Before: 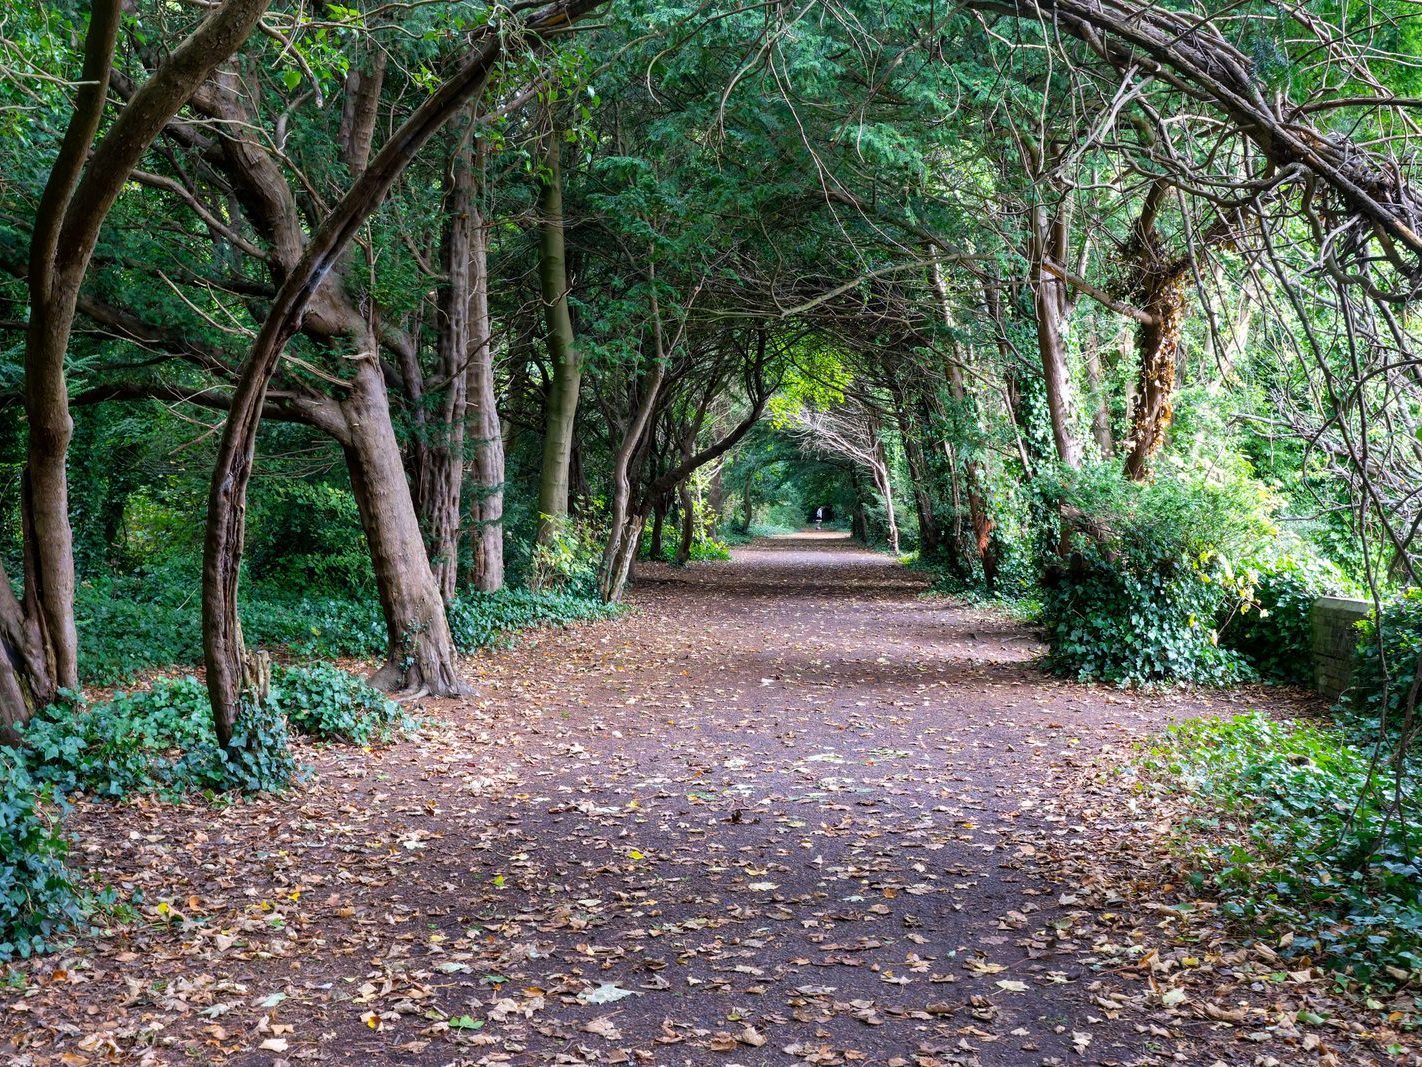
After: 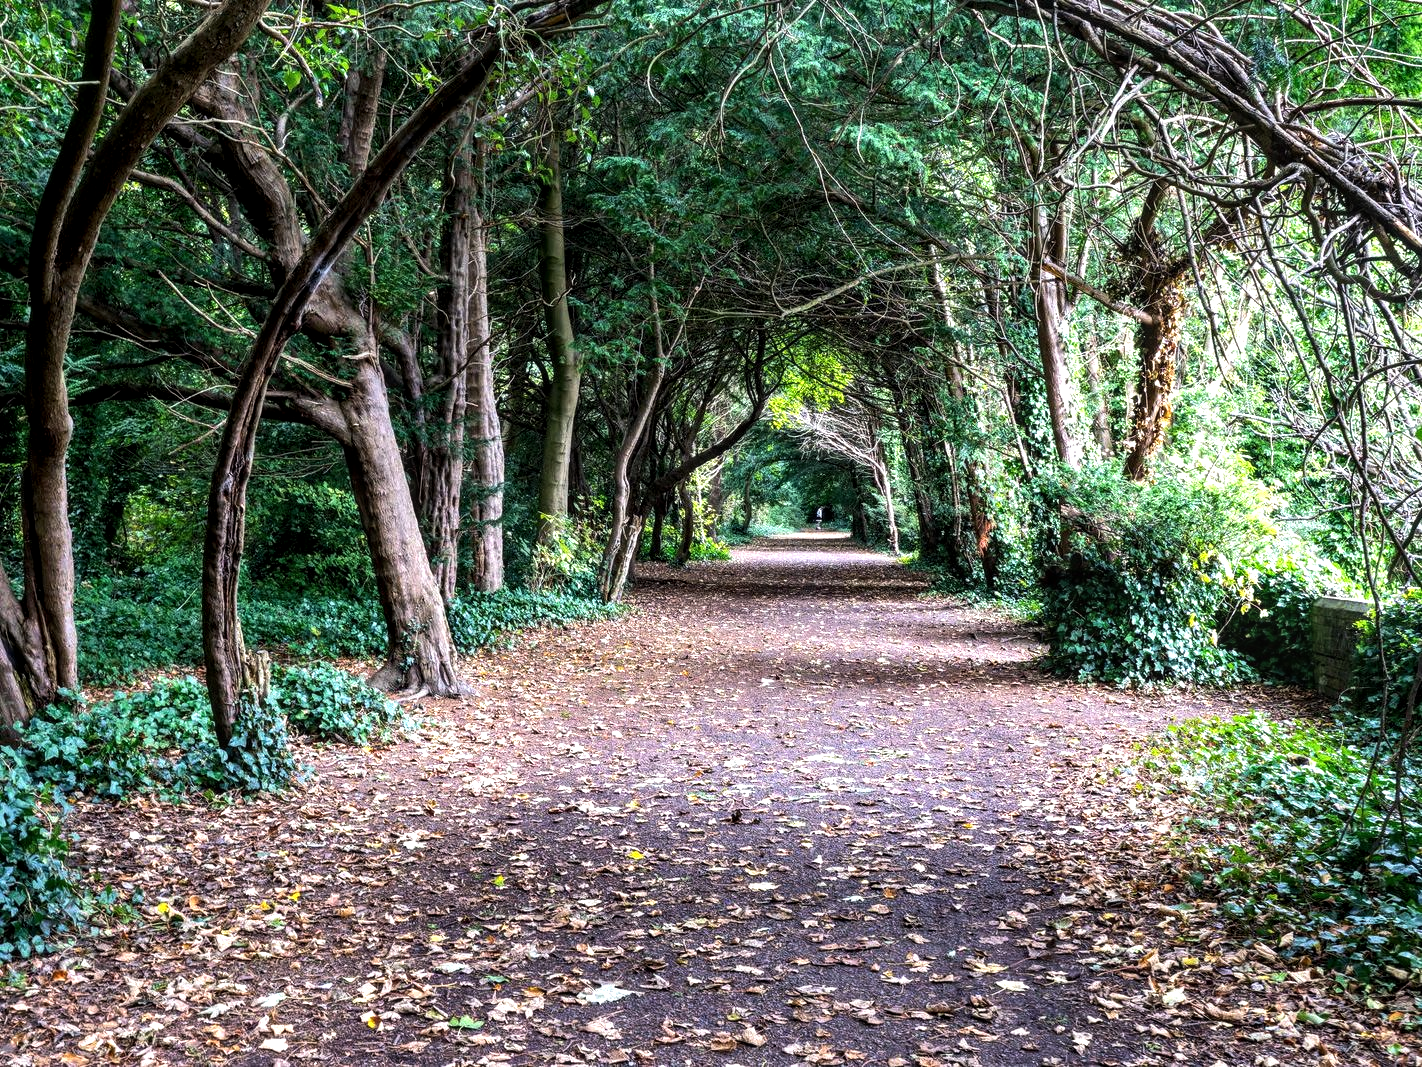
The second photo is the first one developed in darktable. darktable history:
tone equalizer: -8 EV -0.781 EV, -7 EV -0.669 EV, -6 EV -0.63 EV, -5 EV -0.38 EV, -3 EV 0.381 EV, -2 EV 0.6 EV, -1 EV 0.683 EV, +0 EV 0.751 EV, edges refinement/feathering 500, mask exposure compensation -1.57 EV, preserve details no
local contrast: detail 130%
